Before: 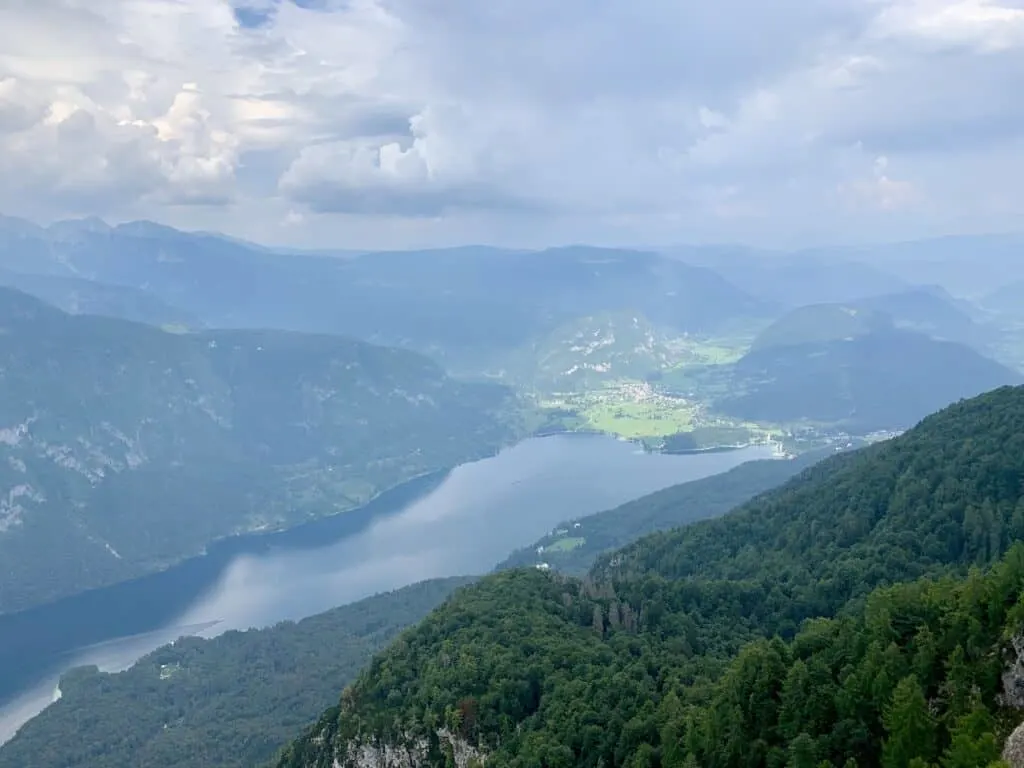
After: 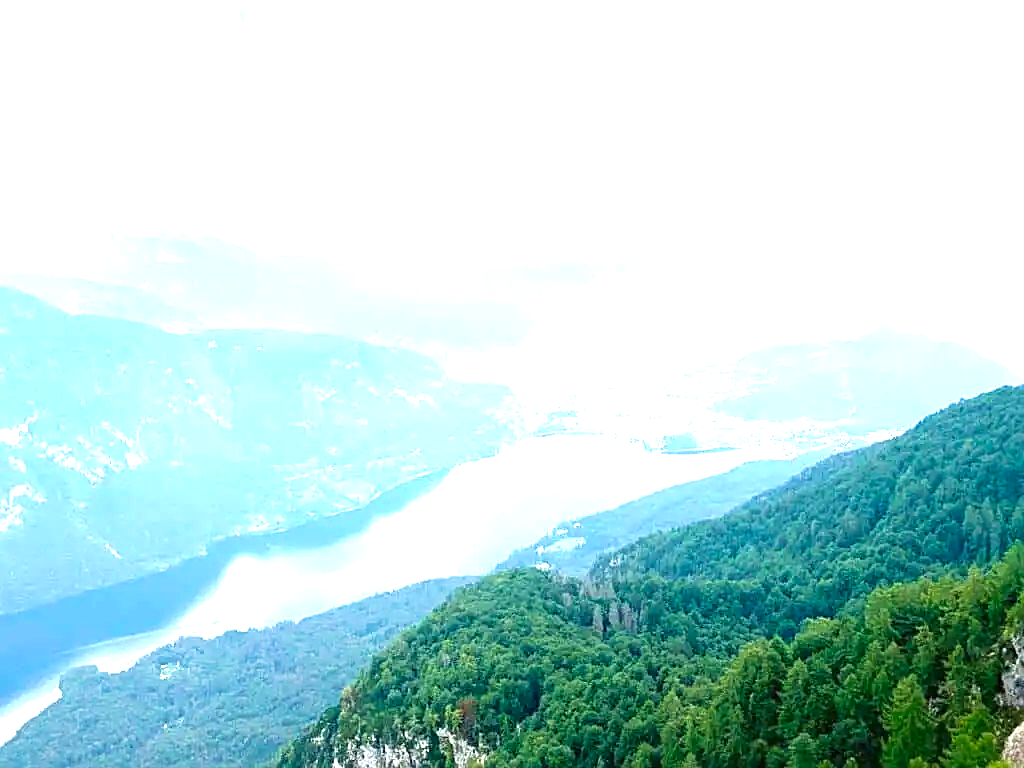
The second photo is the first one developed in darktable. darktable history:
sharpen: on, module defaults
velvia: on, module defaults
exposure: black level correction 0, exposure 1.877 EV, compensate highlight preservation false
